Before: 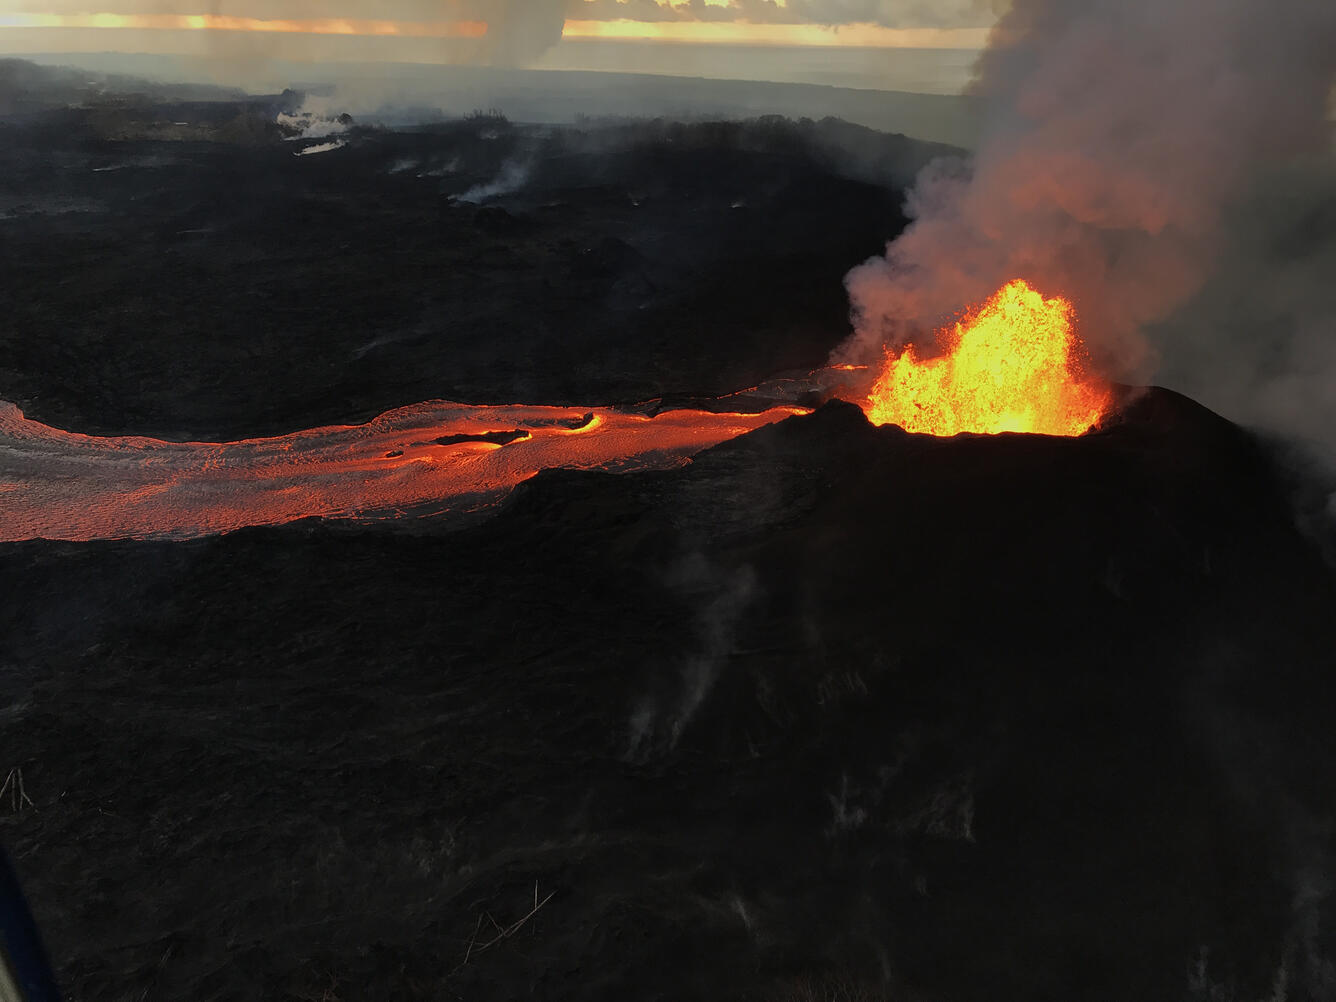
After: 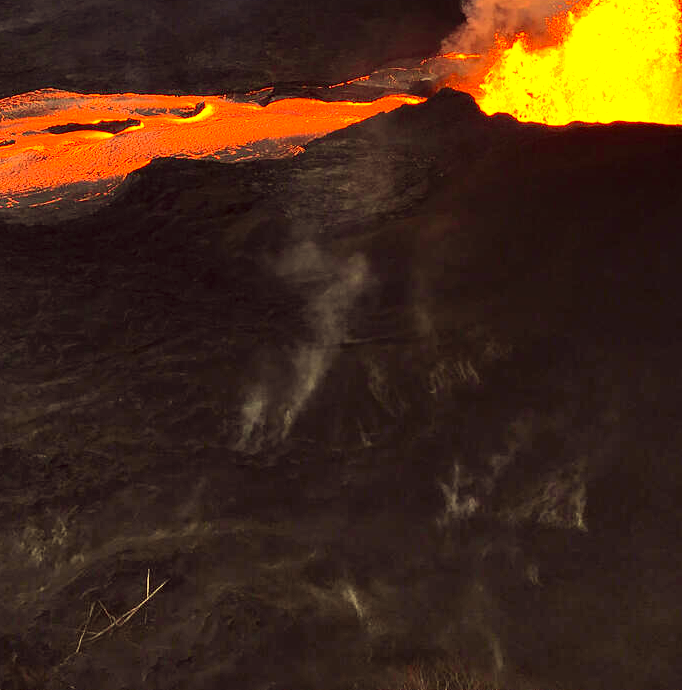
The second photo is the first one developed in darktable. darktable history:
base curve: curves: ch0 [(0, 0) (0.472, 0.508) (1, 1)], preserve colors none
crop and rotate: left 29.085%, top 31.07%, right 19.805%
color correction: highlights a* -0.355, highlights b* 39.8, shadows a* 9.29, shadows b* -0.178
tone equalizer: edges refinement/feathering 500, mask exposure compensation -1.57 EV, preserve details no
exposure: black level correction 0.001, exposure 0.96 EV, compensate highlight preservation false
shadows and highlights: low approximation 0.01, soften with gaussian
contrast brightness saturation: contrast 0.15, brightness 0.046
